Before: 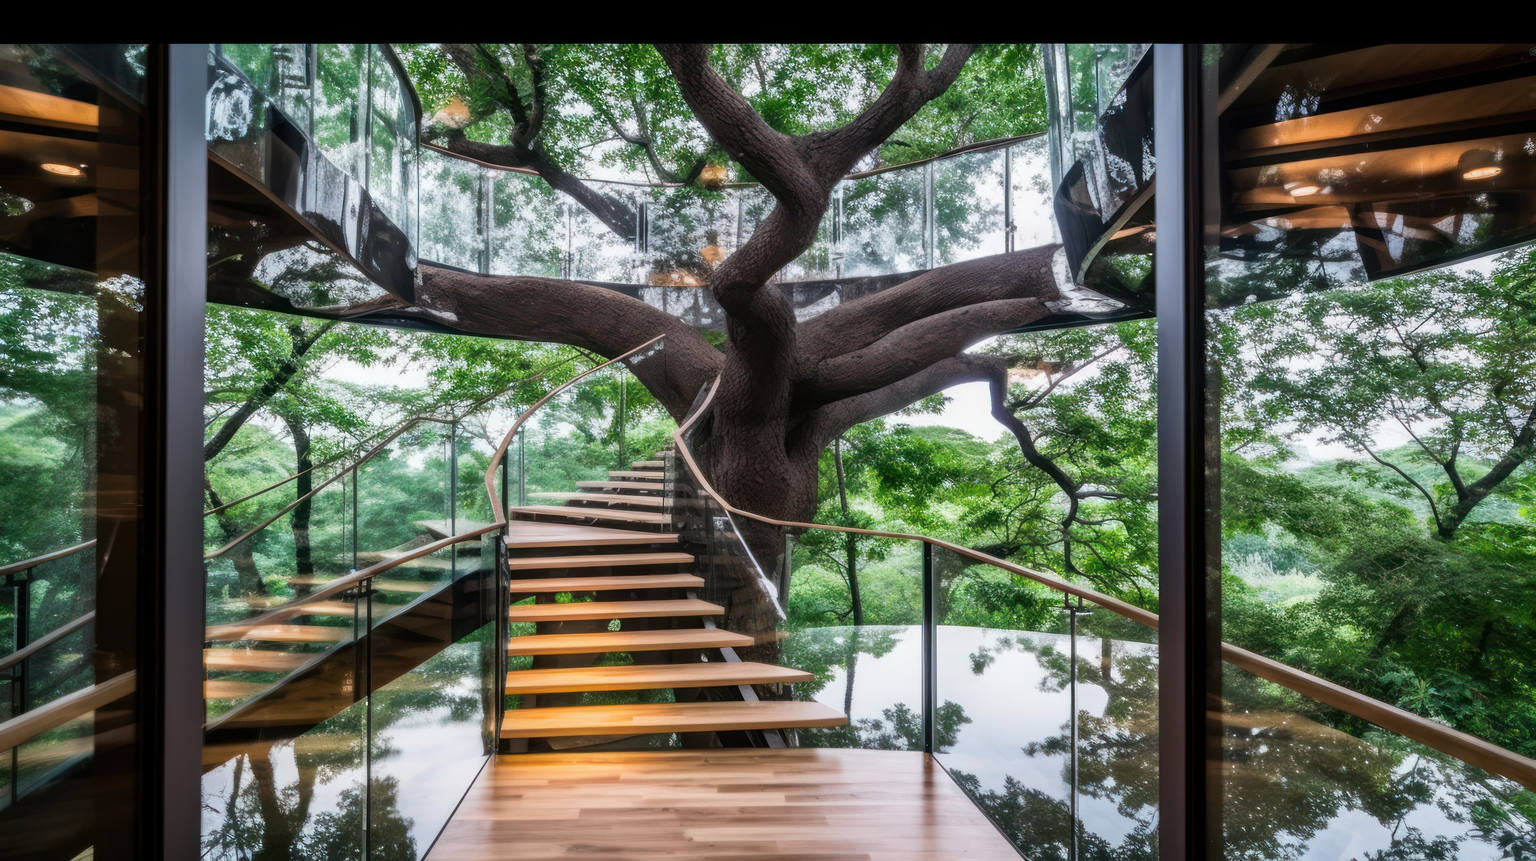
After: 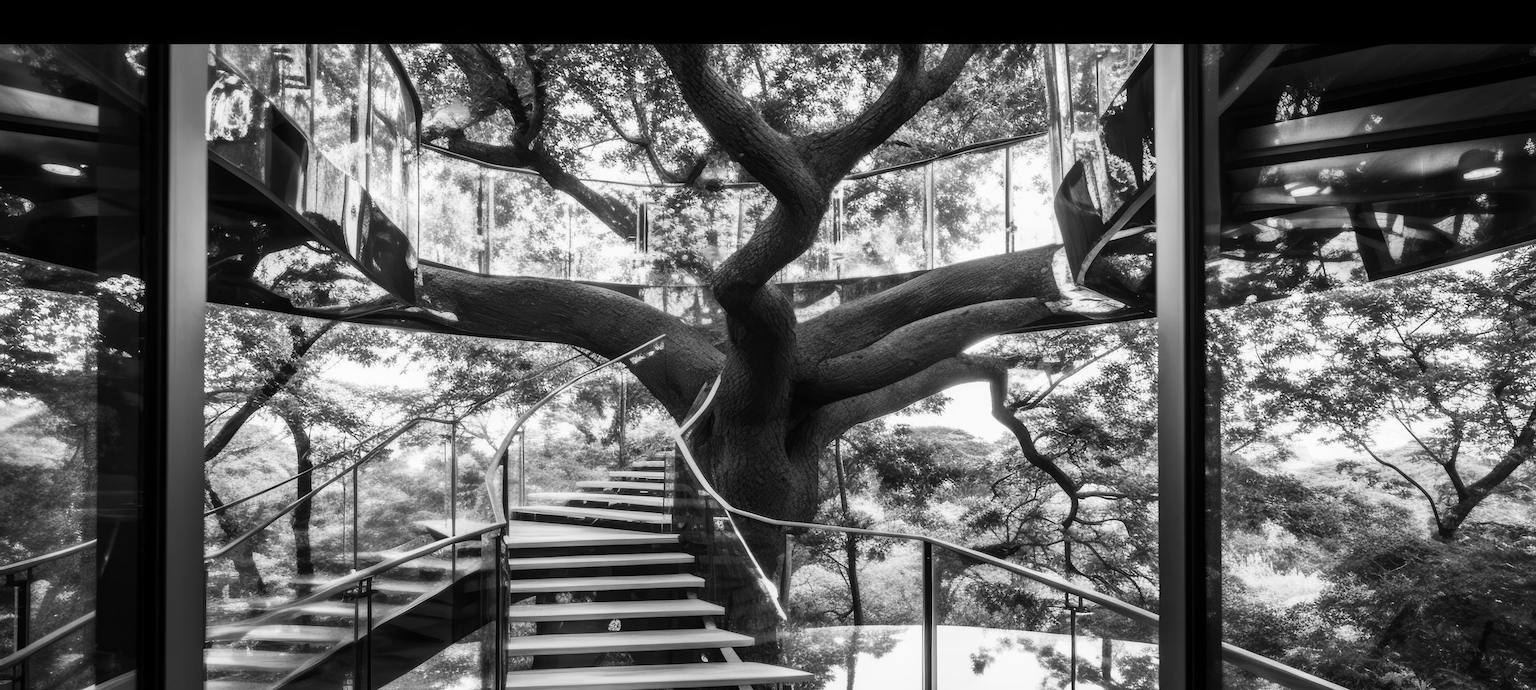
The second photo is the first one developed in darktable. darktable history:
crop: bottom 19.72%
contrast brightness saturation: contrast 0.239, brightness 0.092
color calibration: output gray [0.18, 0.41, 0.41, 0], illuminant as shot in camera, x 0.358, y 0.373, temperature 4628.91 K
